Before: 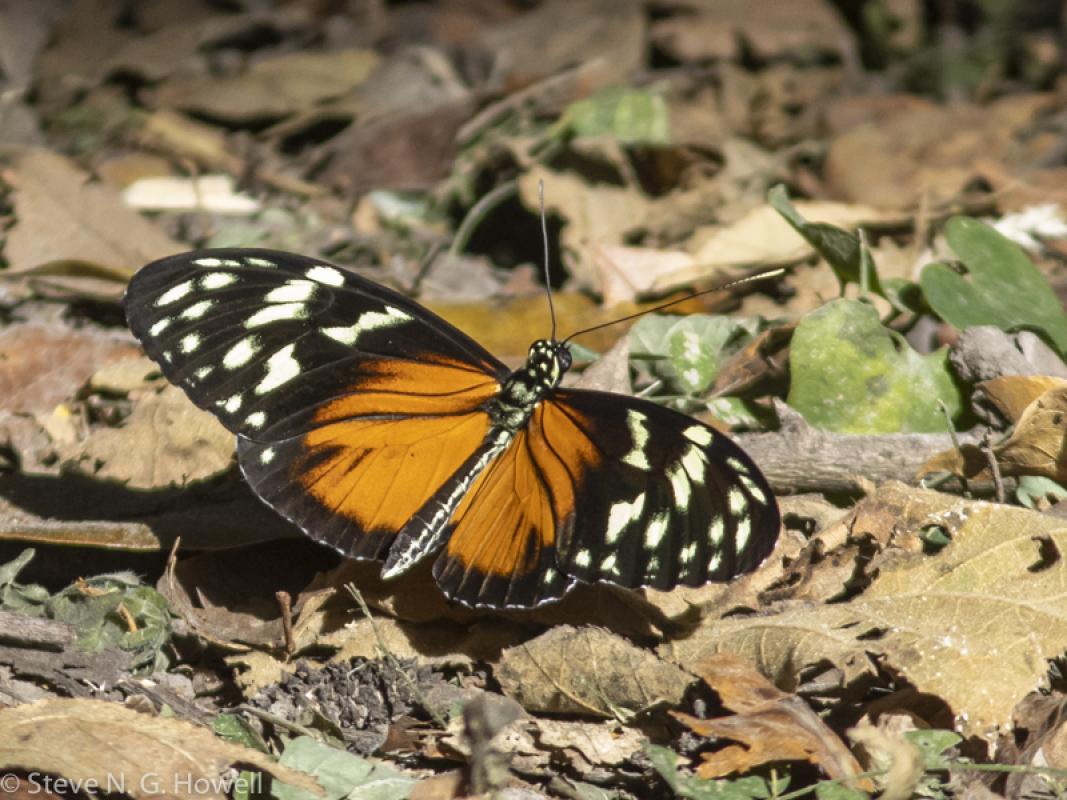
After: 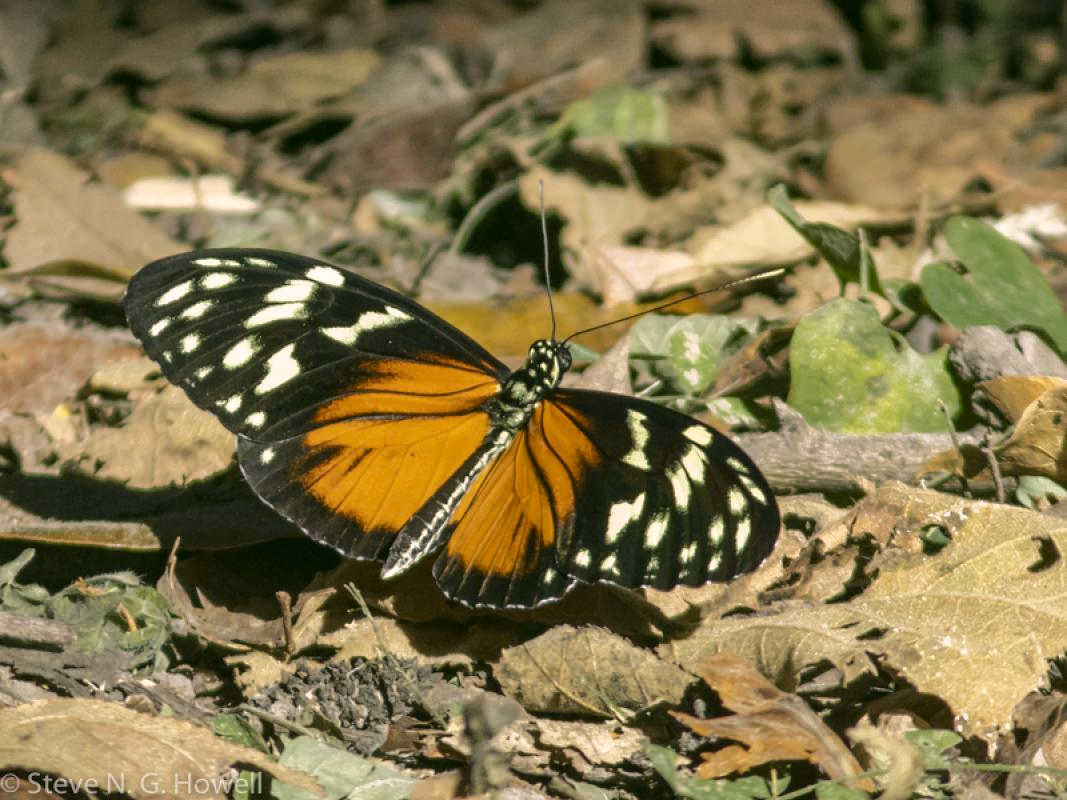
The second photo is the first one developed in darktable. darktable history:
color correction: highlights a* 4.02, highlights b* 4.98, shadows a* -7.55, shadows b* 4.98
tone equalizer: -8 EV -1.84 EV, -7 EV -1.16 EV, -6 EV -1.62 EV, smoothing diameter 25%, edges refinement/feathering 10, preserve details guided filter
